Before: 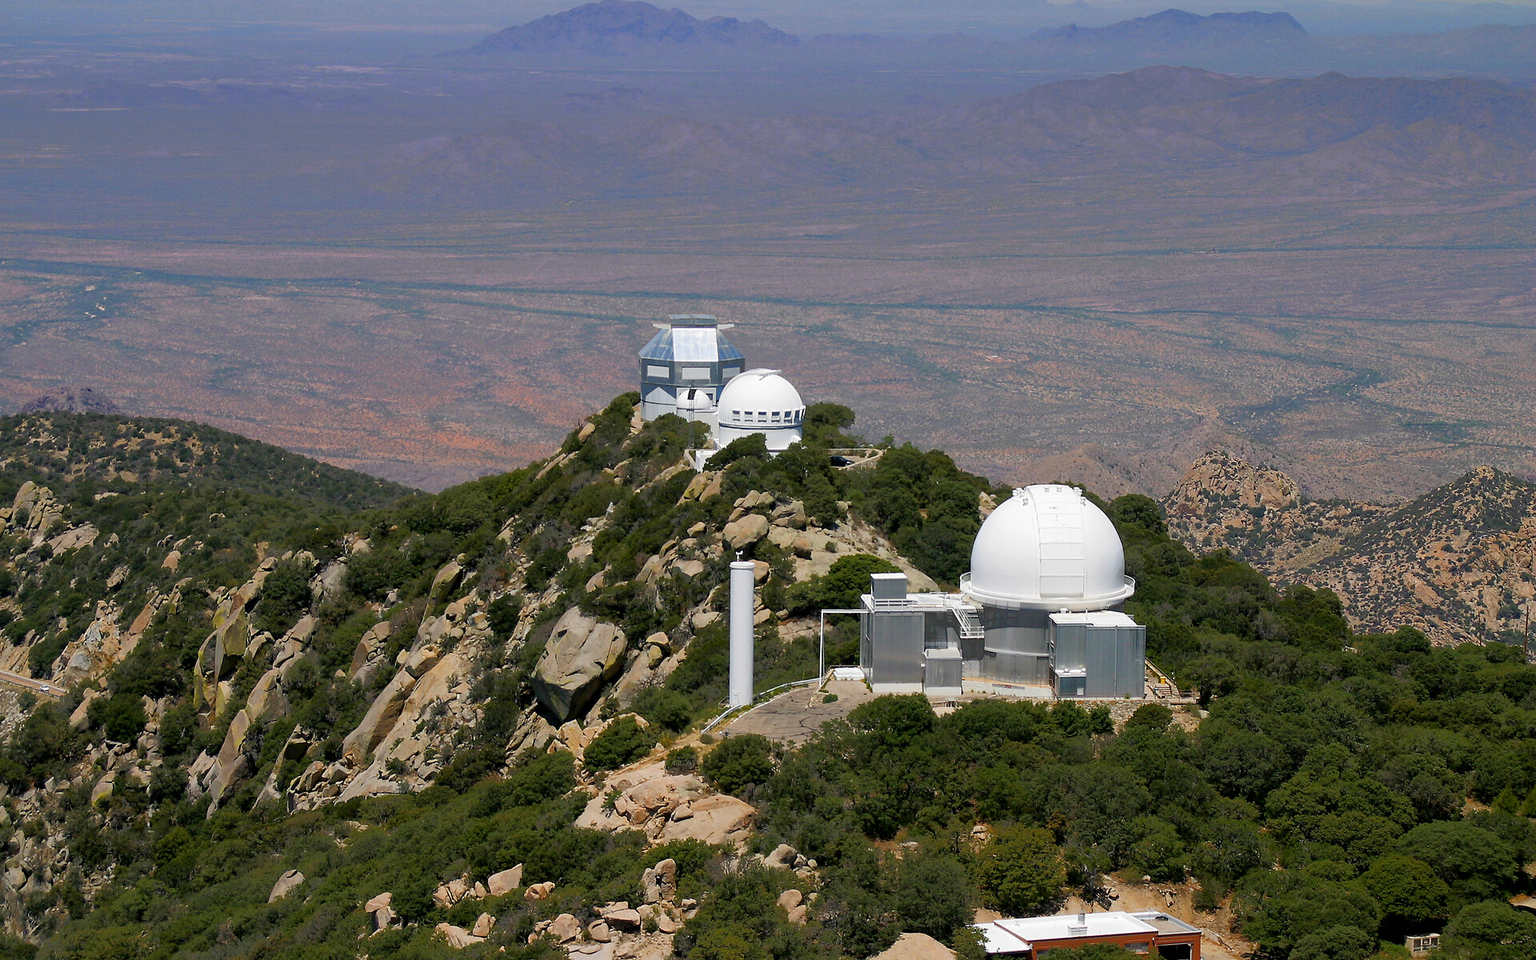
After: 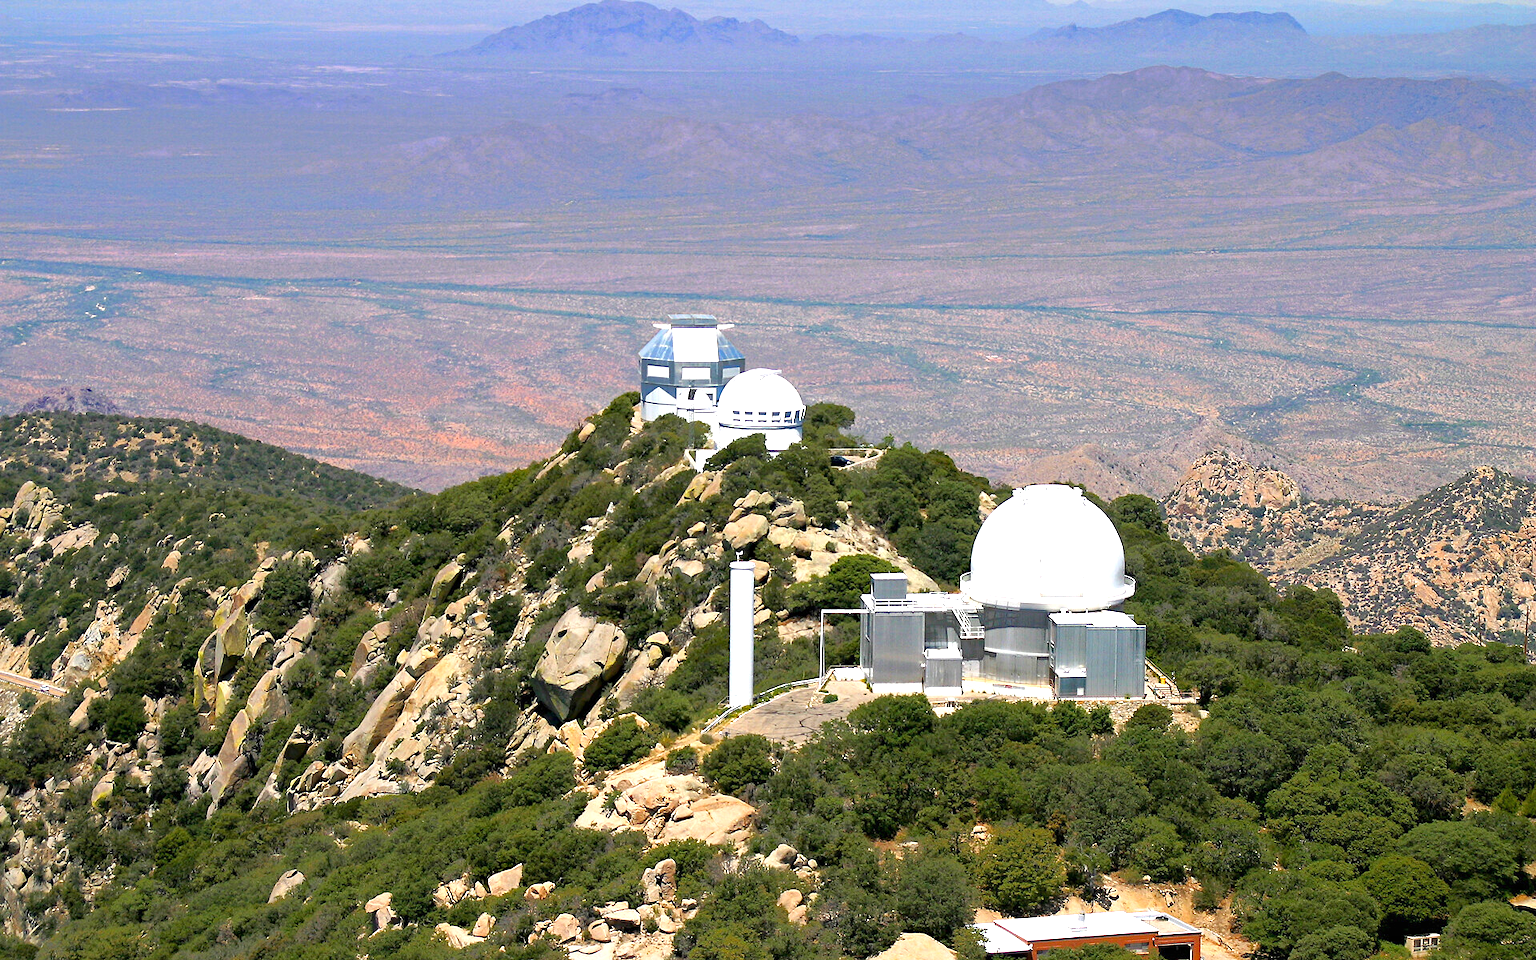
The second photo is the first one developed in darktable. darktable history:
haze removal: compatibility mode true, adaptive false
exposure: black level correction 0, exposure 1.2 EV, compensate highlight preservation false
